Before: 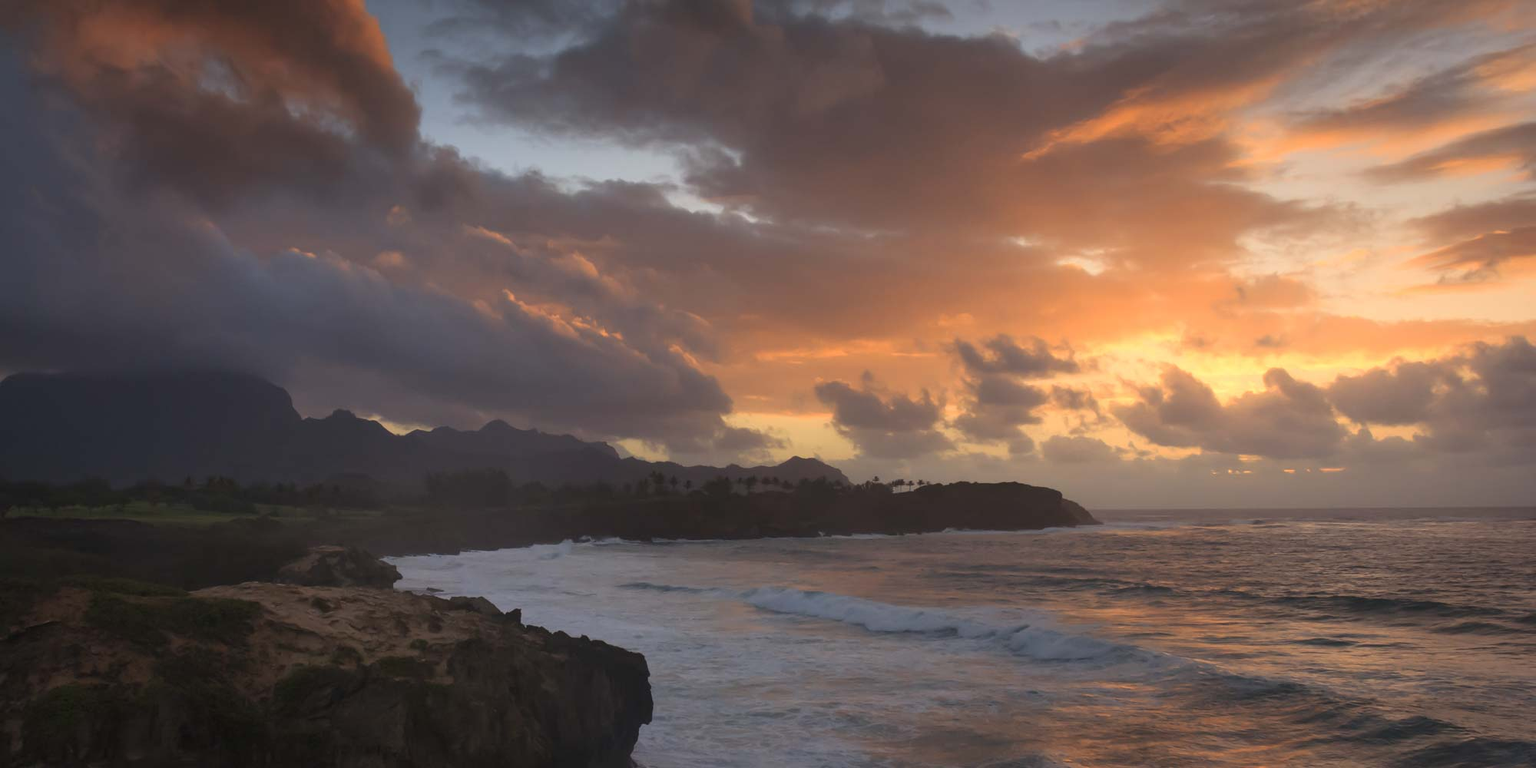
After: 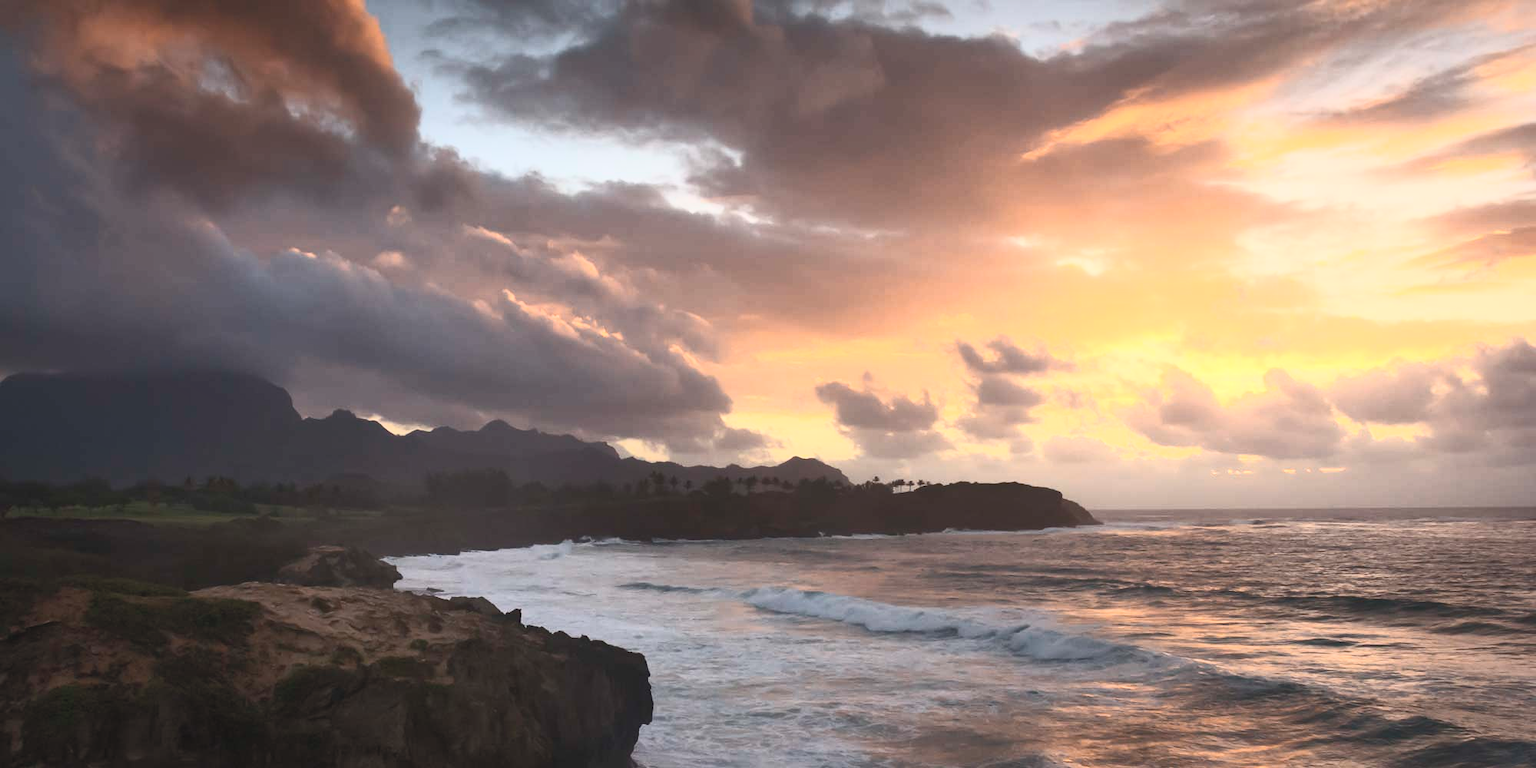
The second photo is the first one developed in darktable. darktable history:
tone equalizer: on, module defaults
color balance rgb: perceptual saturation grading › global saturation 25%, global vibrance 20%
contrast brightness saturation: contrast 0.57, brightness 0.57, saturation -0.34
shadows and highlights: shadows 25, highlights -25
